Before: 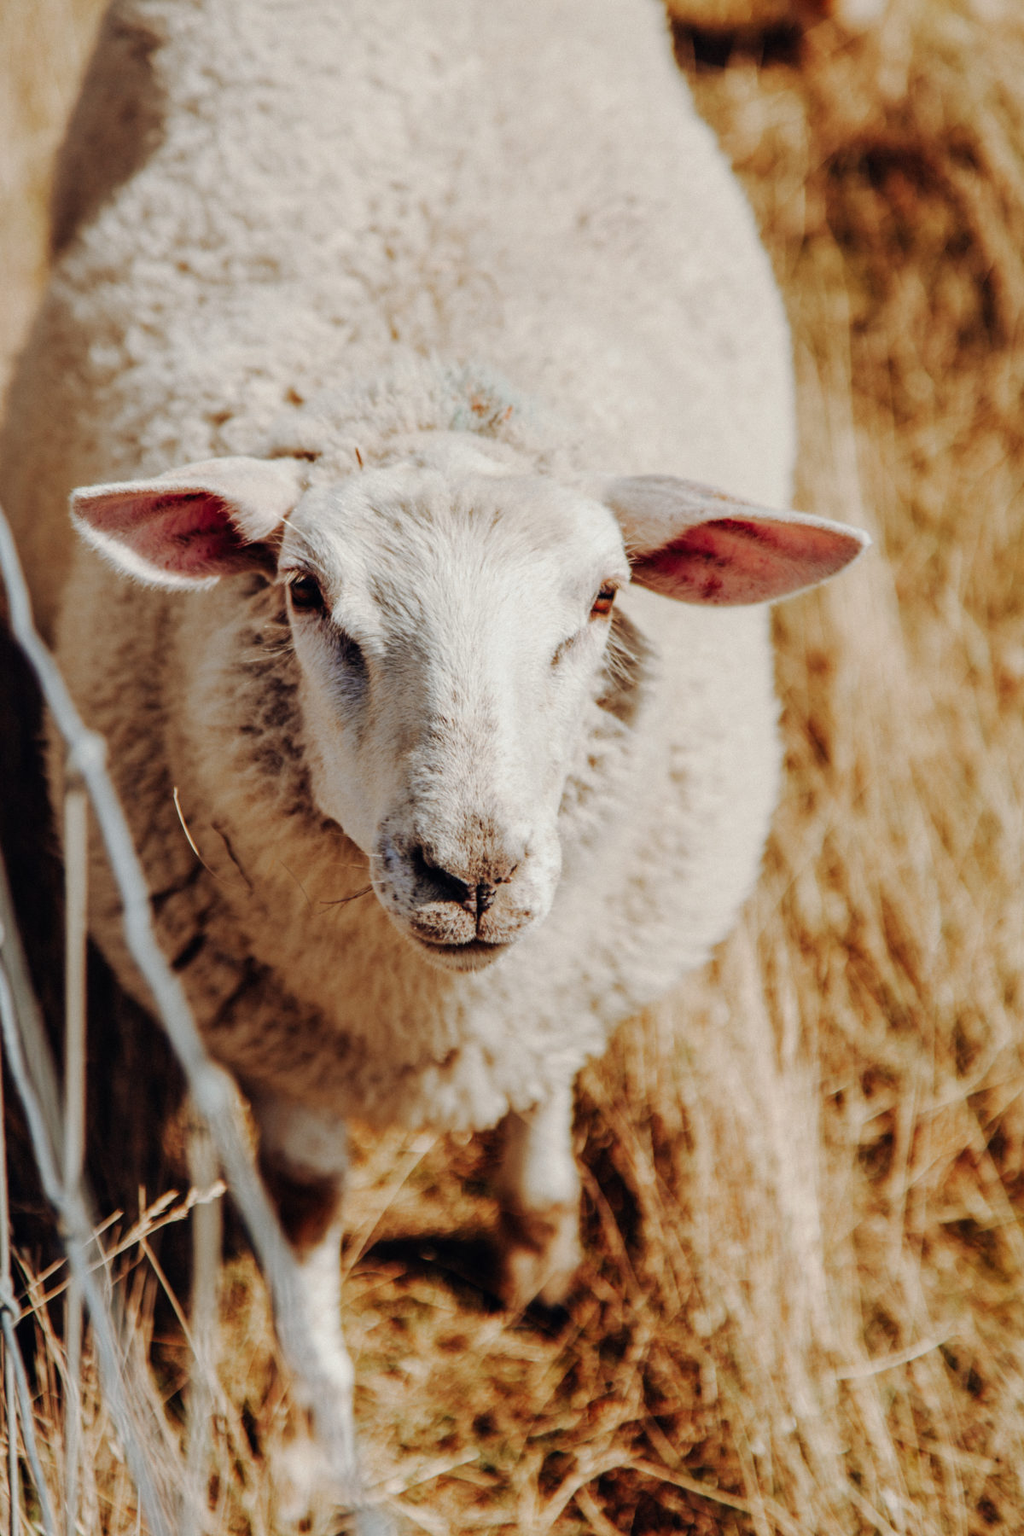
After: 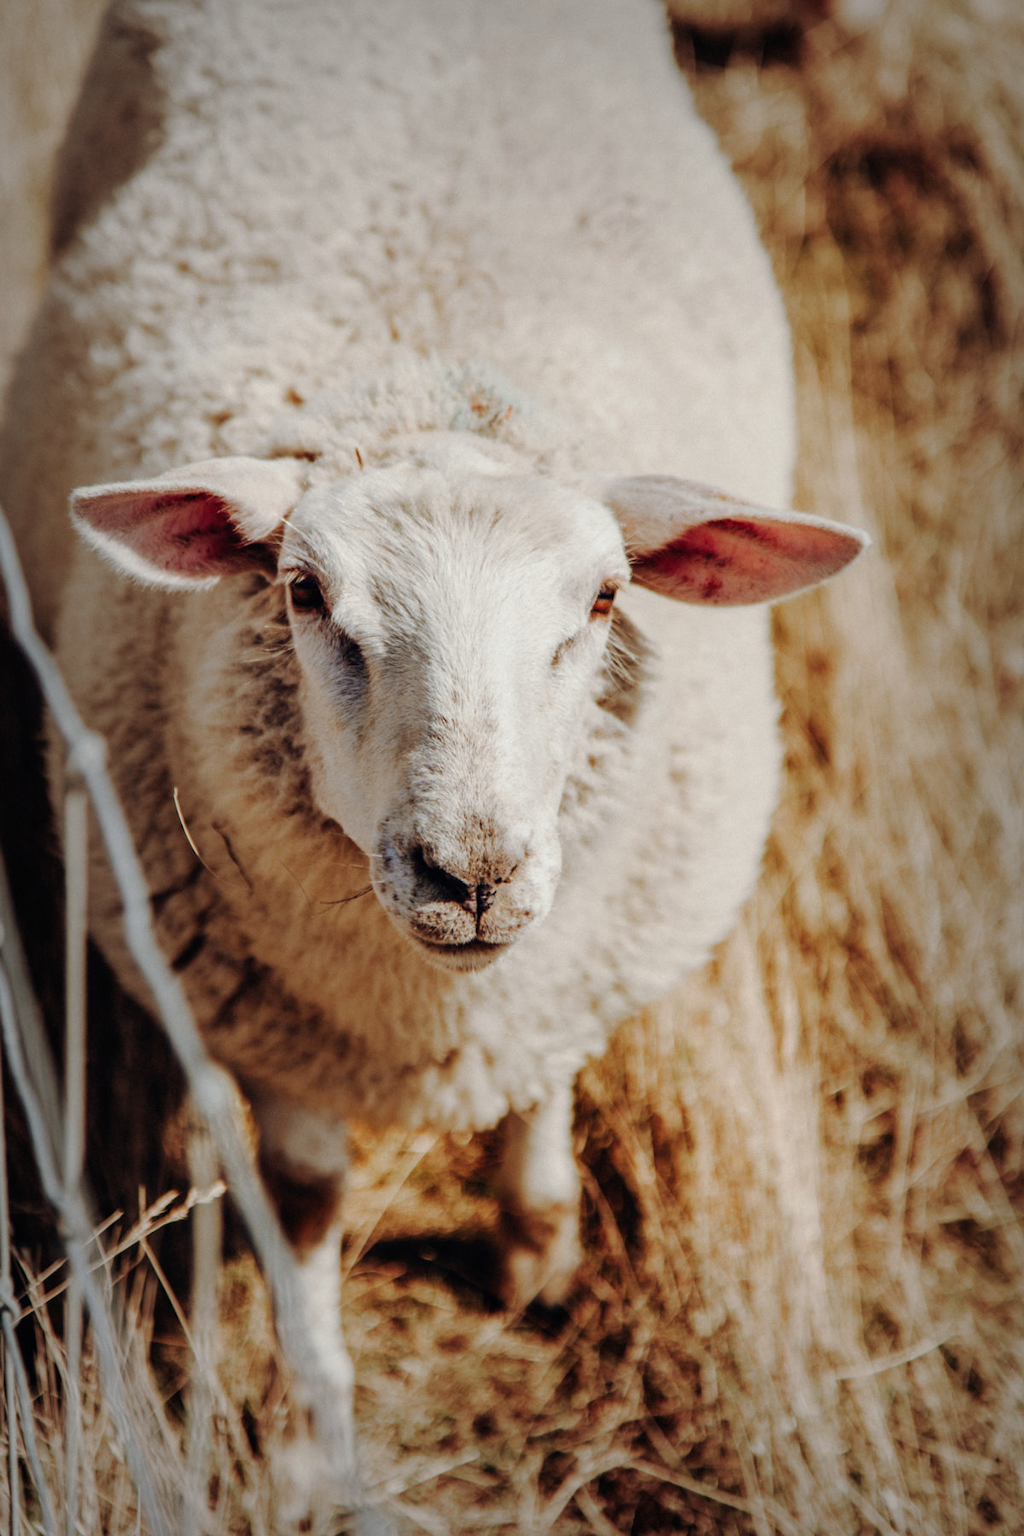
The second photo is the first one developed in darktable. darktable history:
vignetting: fall-off start 52.34%, brightness -0.407, saturation -0.291, automatic ratio true, width/height ratio 1.314, shape 0.212
